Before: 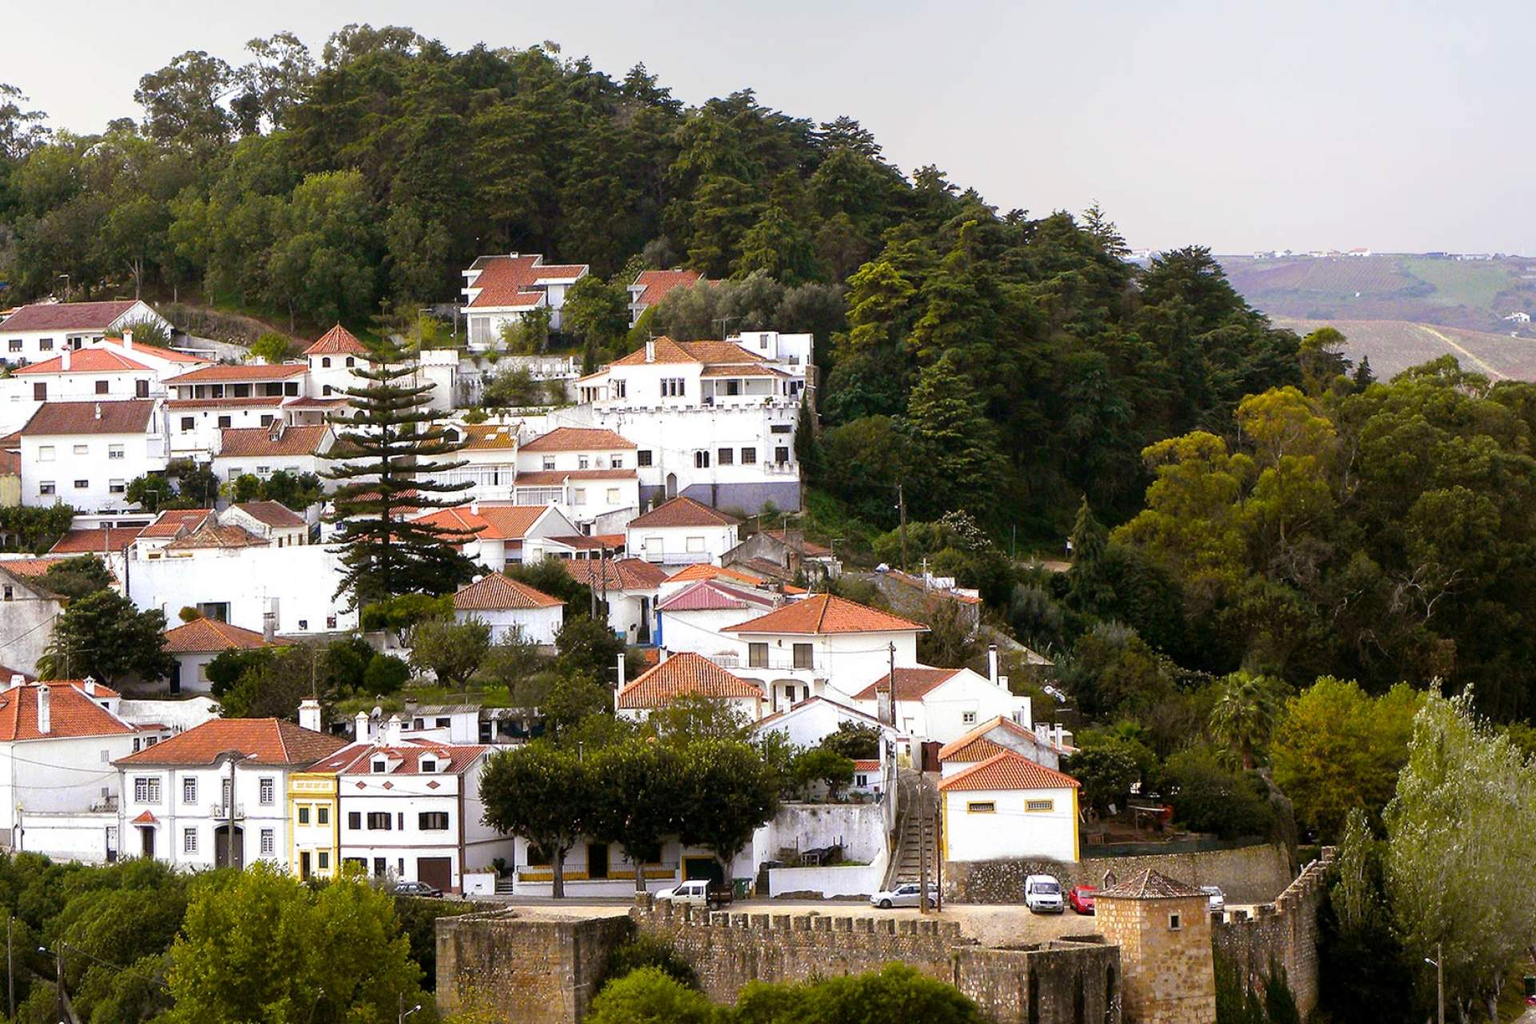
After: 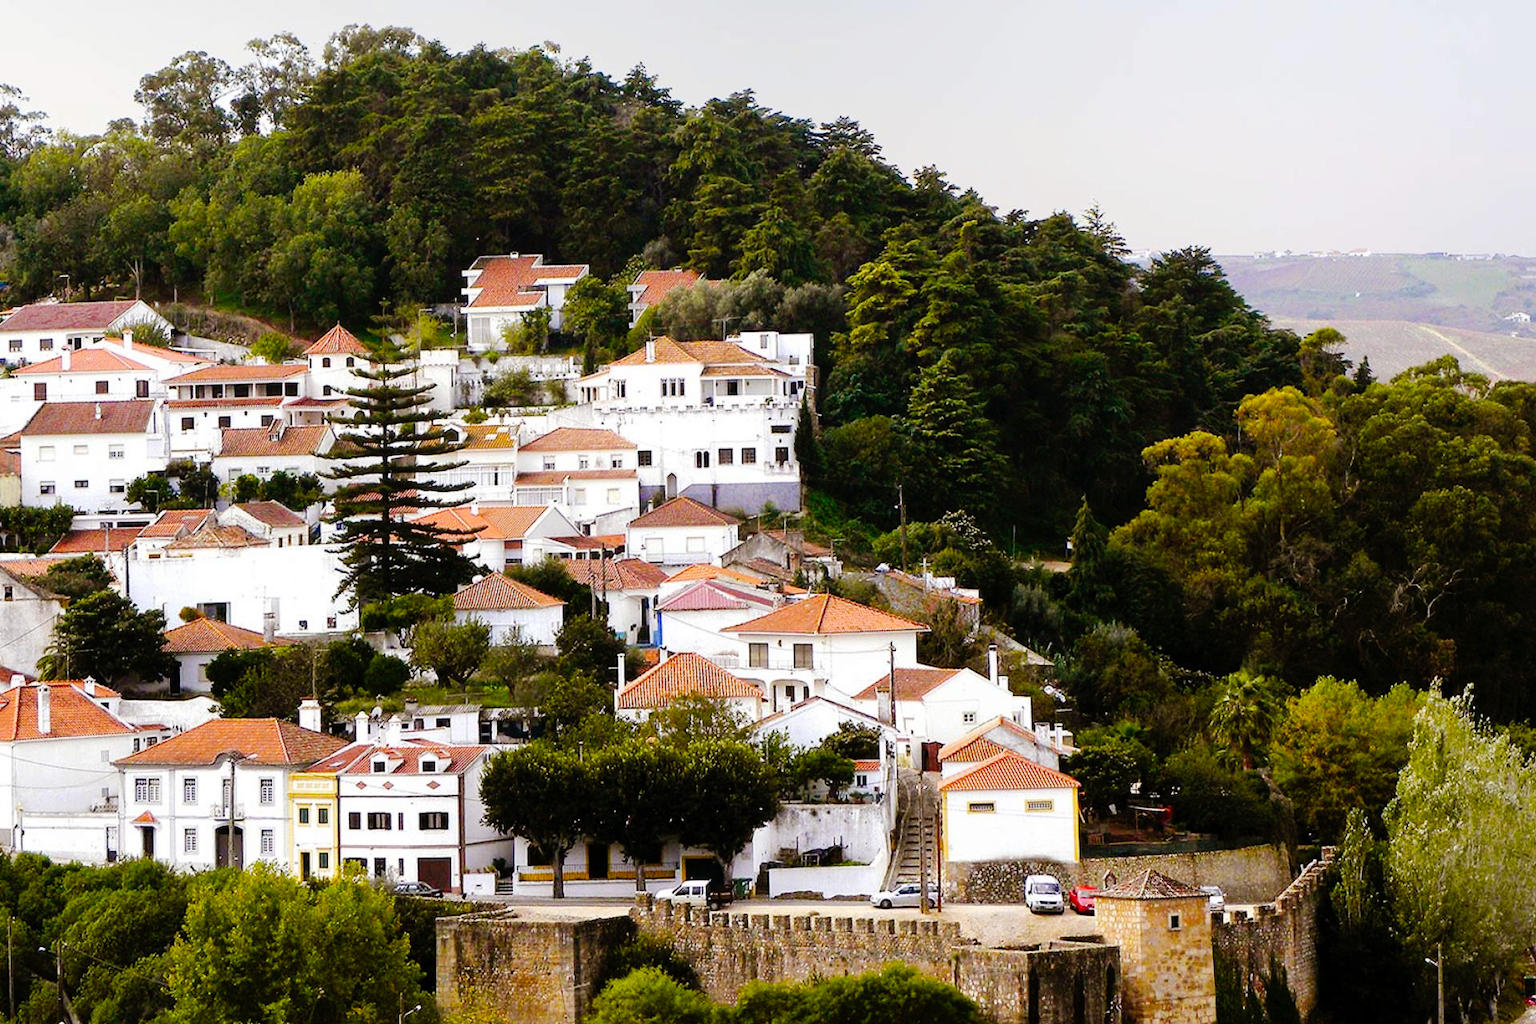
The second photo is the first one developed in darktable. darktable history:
tone curve: curves: ch0 [(0, 0) (0.003, 0.002) (0.011, 0.006) (0.025, 0.012) (0.044, 0.021) (0.069, 0.027) (0.1, 0.035) (0.136, 0.06) (0.177, 0.108) (0.224, 0.173) (0.277, 0.26) (0.335, 0.353) (0.399, 0.453) (0.468, 0.555) (0.543, 0.641) (0.623, 0.724) (0.709, 0.792) (0.801, 0.857) (0.898, 0.918) (1, 1)], preserve colors none
